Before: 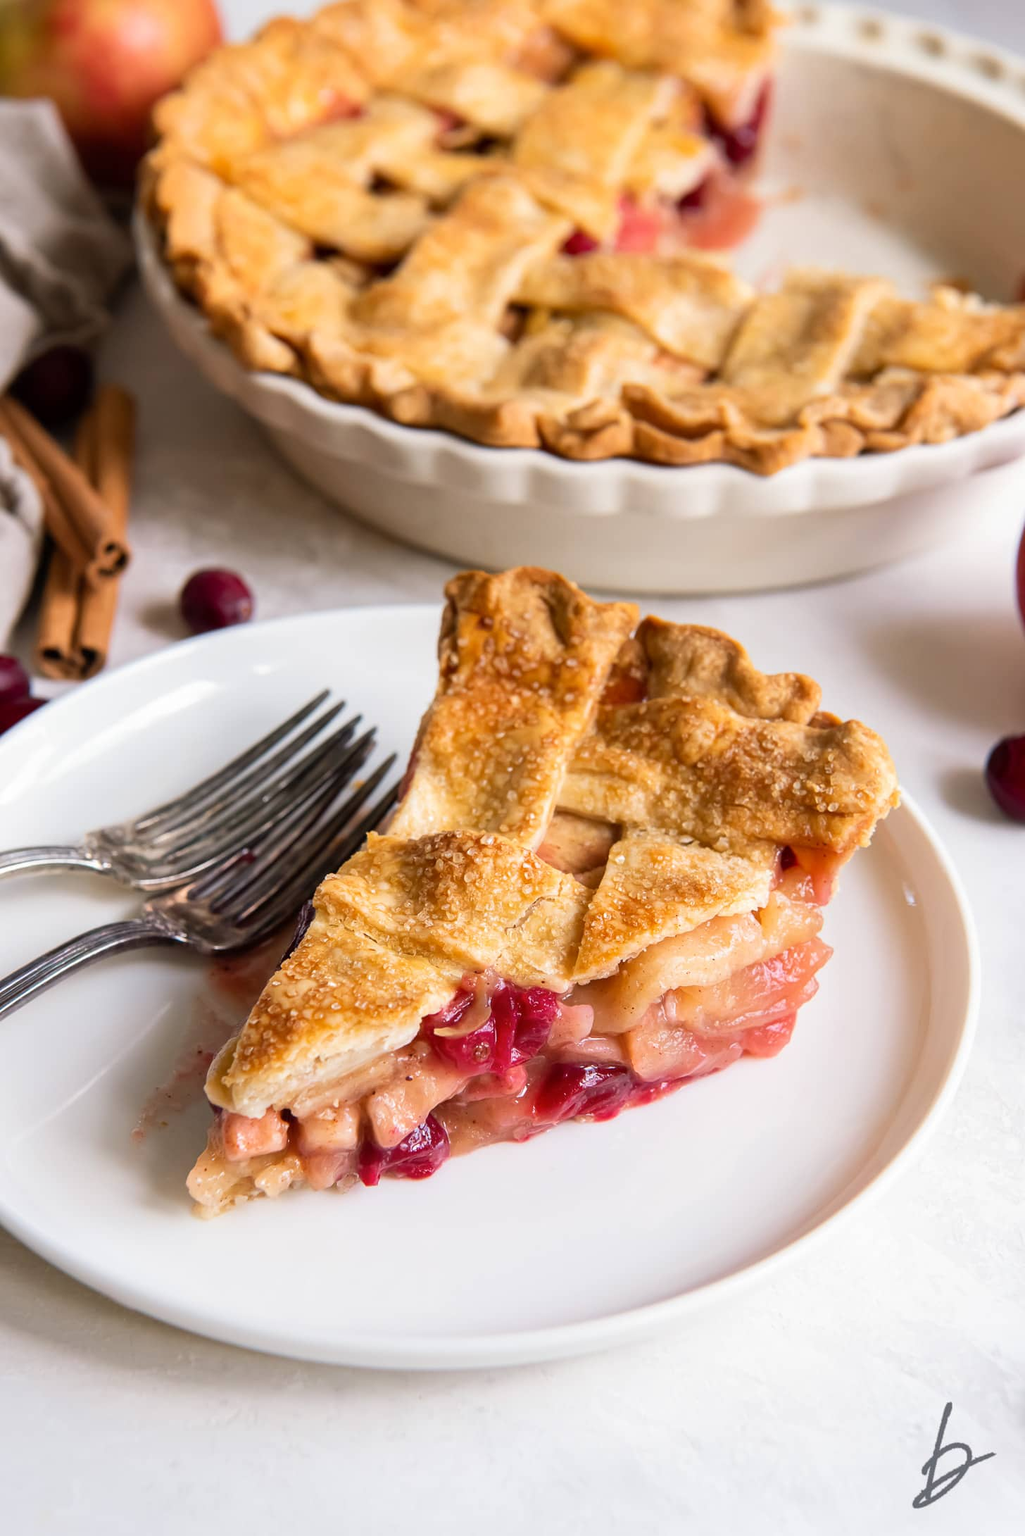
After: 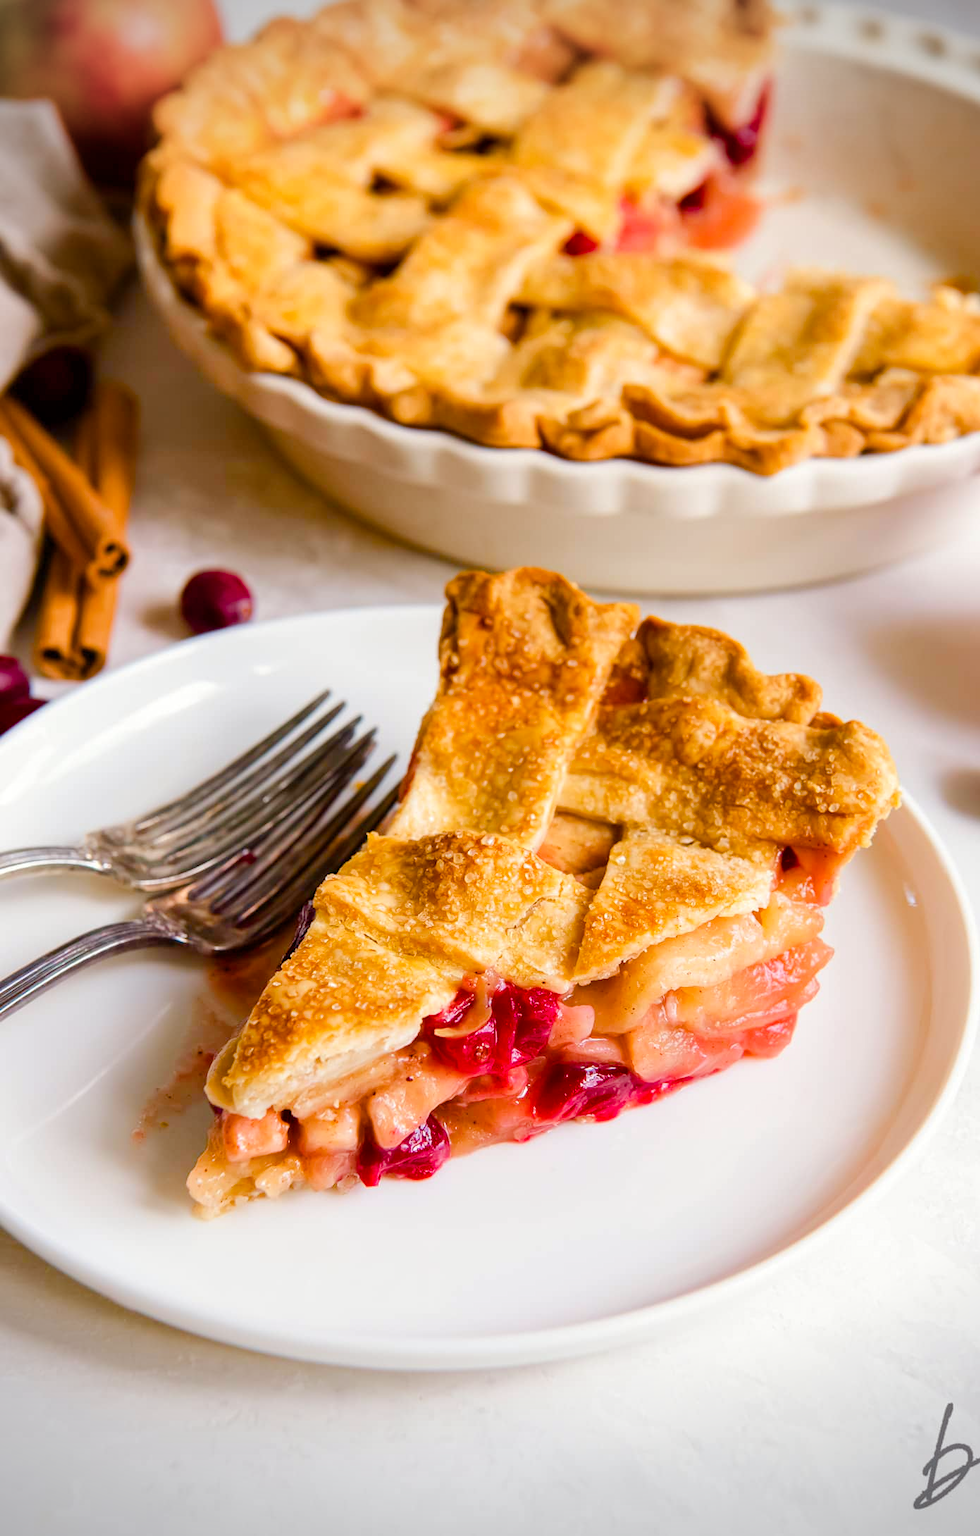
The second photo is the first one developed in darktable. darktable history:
color balance rgb: power › chroma 0.696%, power › hue 60°, linear chroma grading › global chroma 9.055%, perceptual saturation grading › global saturation 45.704%, perceptual saturation grading › highlights -50.582%, perceptual saturation grading › shadows 30.974%, perceptual brilliance grading › mid-tones 11.02%, perceptual brilliance grading › shadows 15.719%
crop: right 4.387%, bottom 0.036%
vignetting: fall-off start 97.13%, width/height ratio 1.187
